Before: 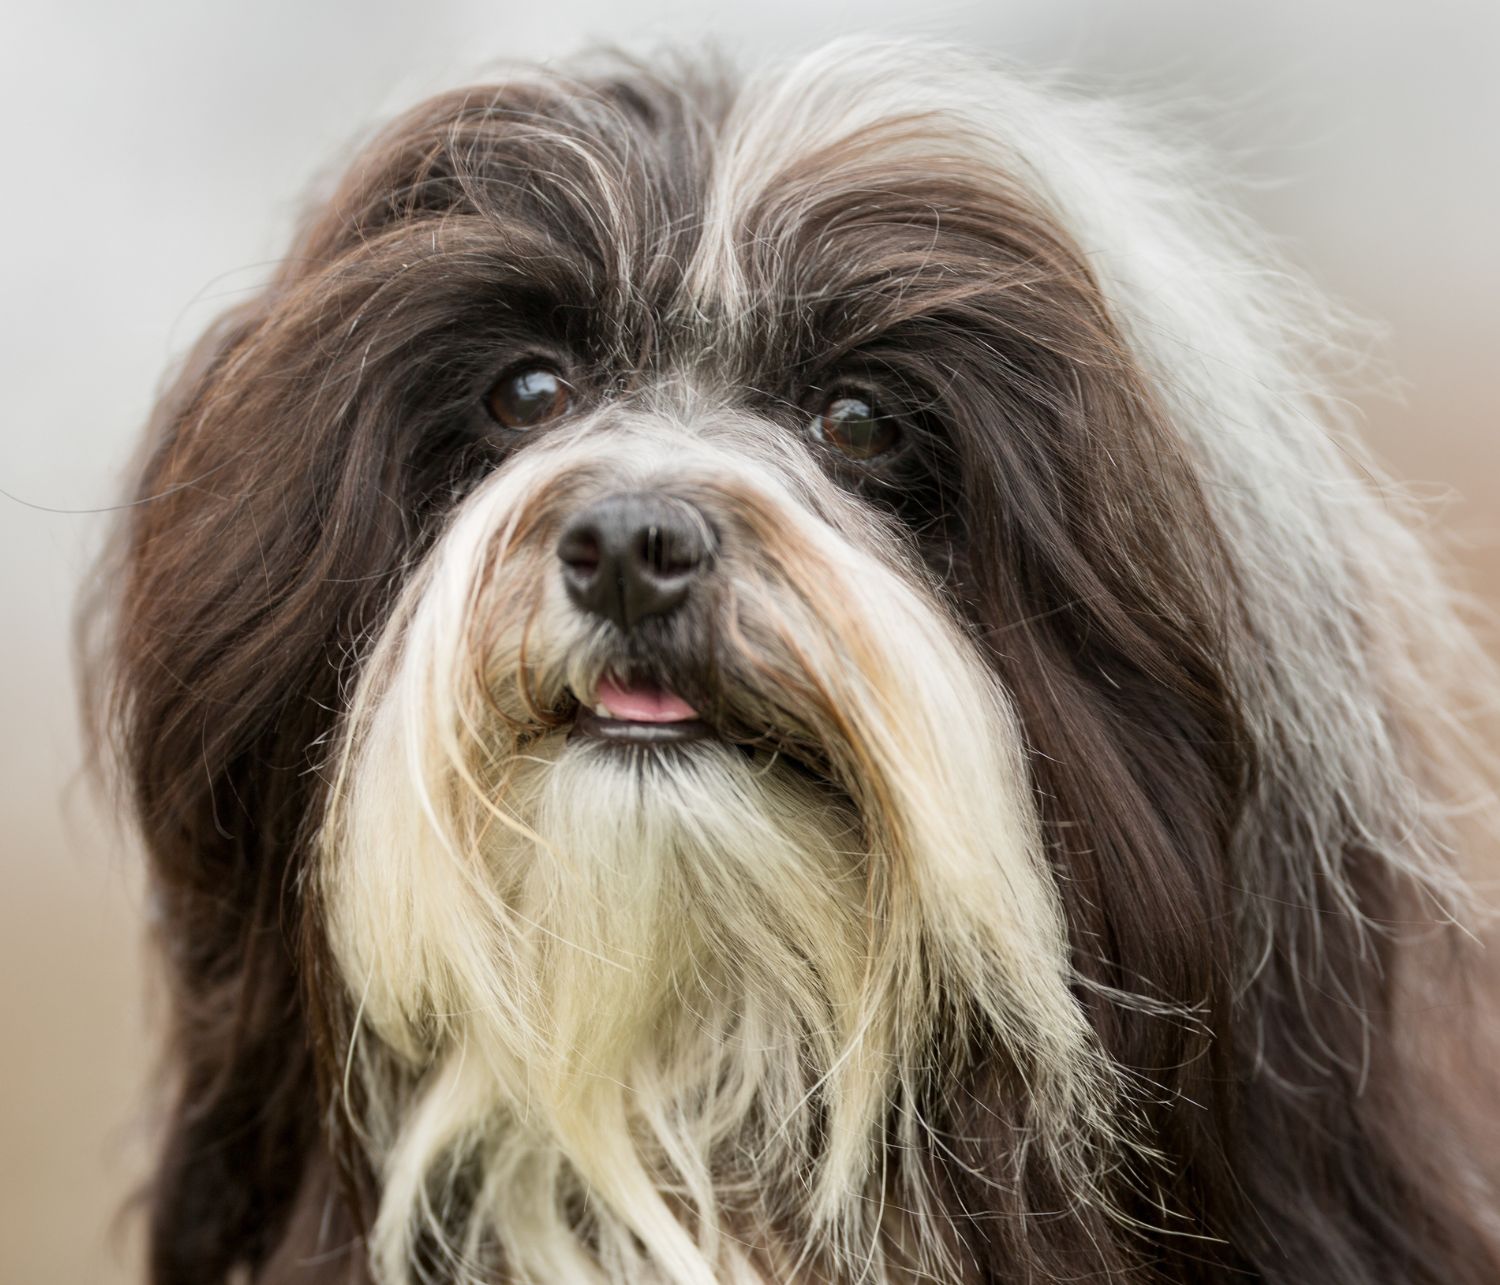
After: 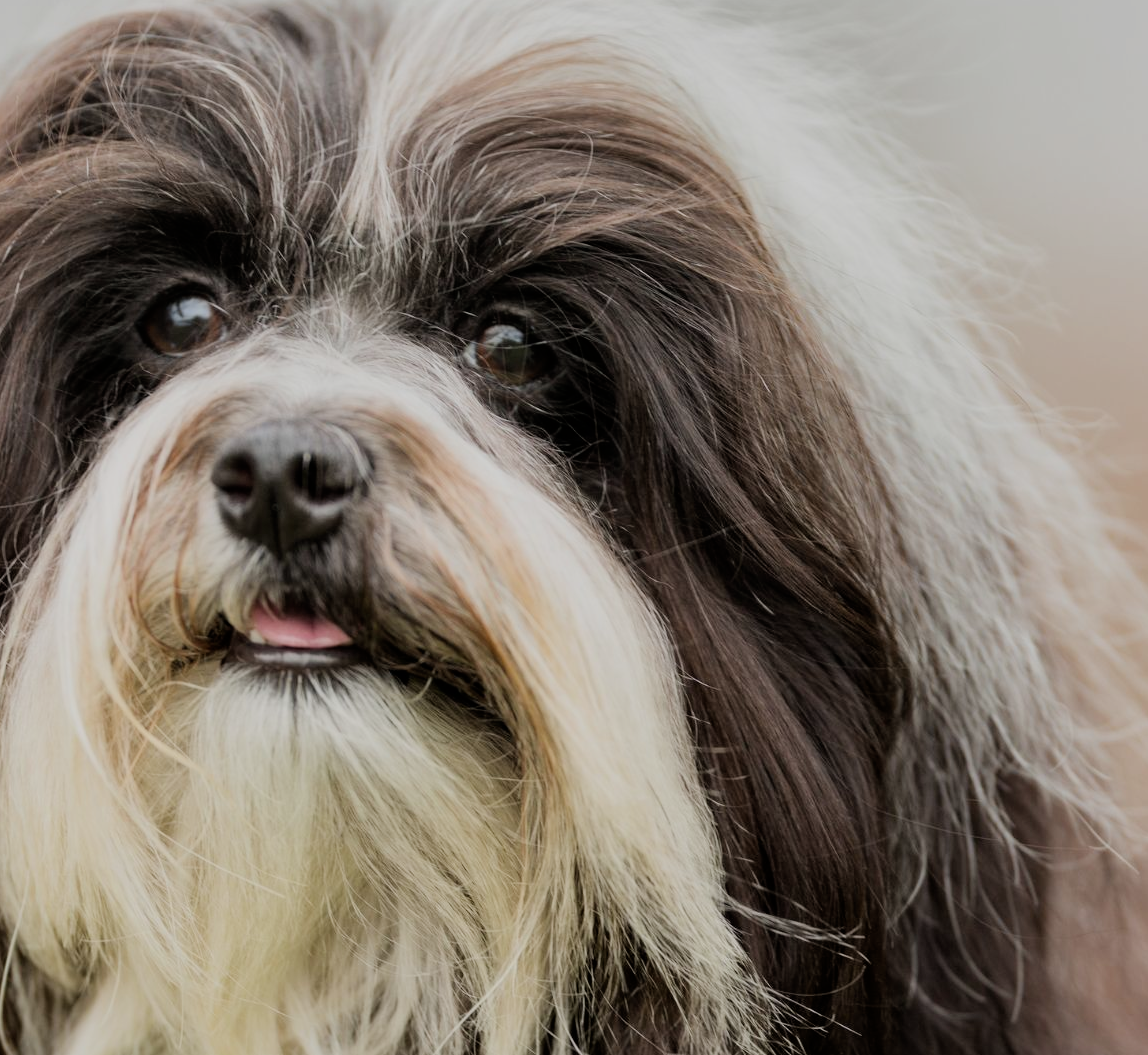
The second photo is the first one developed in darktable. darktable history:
crop: left 23.095%, top 5.827%, bottom 11.854%
filmic rgb: black relative exposure -7.65 EV, white relative exposure 4.56 EV, hardness 3.61
